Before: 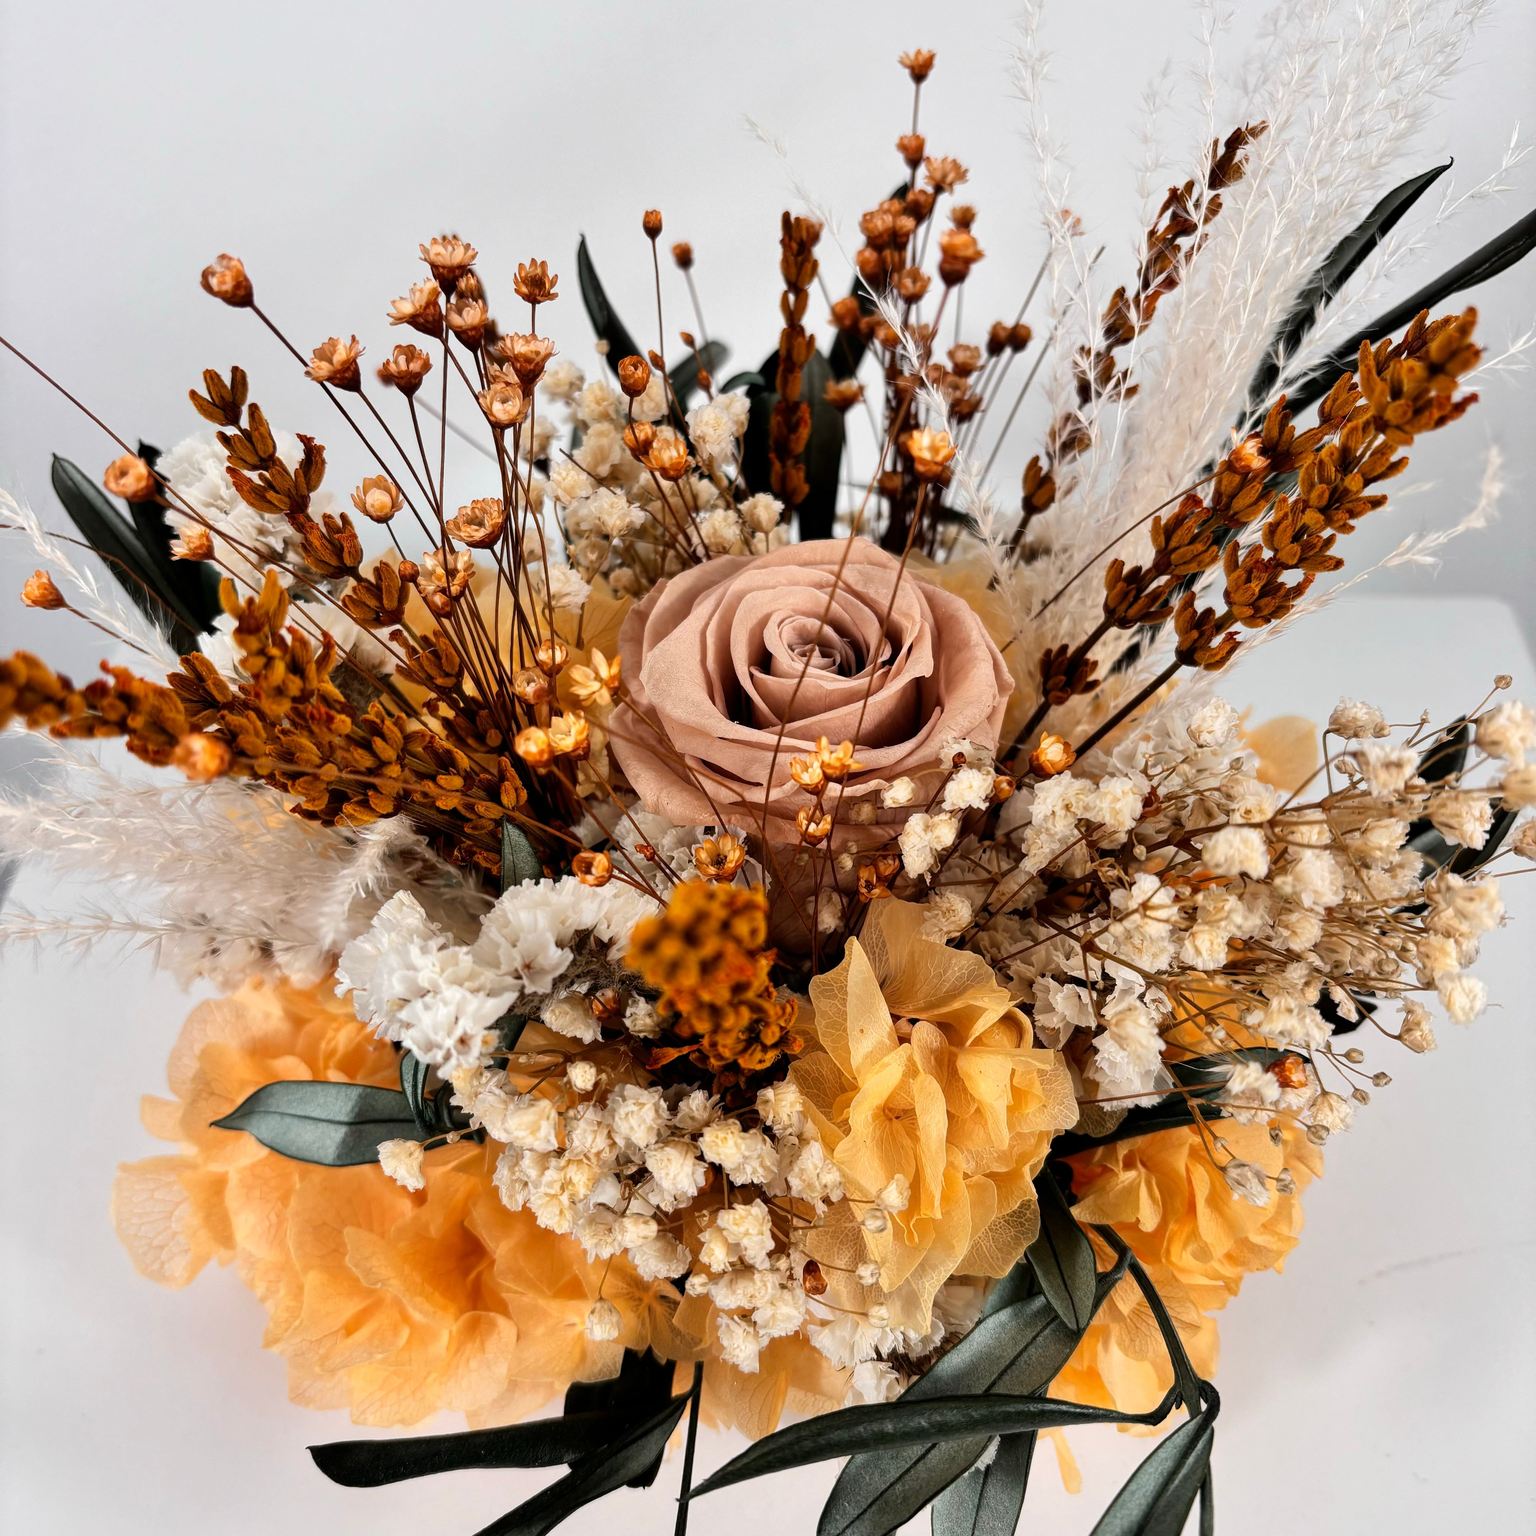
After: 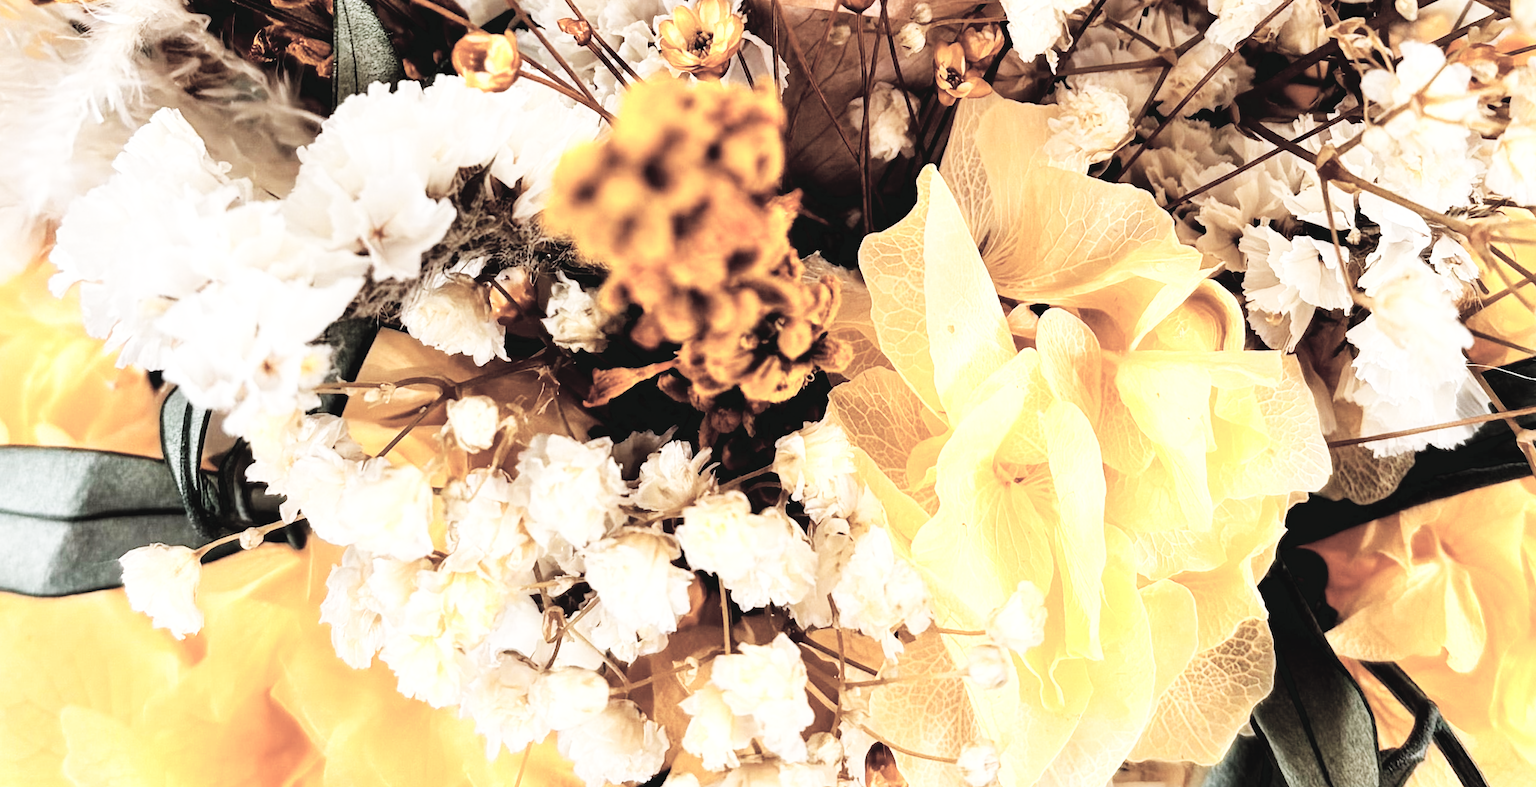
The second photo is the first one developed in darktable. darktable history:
rotate and perspective: rotation -1.68°, lens shift (vertical) -0.146, crop left 0.049, crop right 0.912, crop top 0.032, crop bottom 0.96
crop: left 18.091%, top 51.13%, right 17.525%, bottom 16.85%
color balance: lift [1, 1, 0.999, 1.001], gamma [1, 1.003, 1.005, 0.995], gain [1, 0.992, 0.988, 1.012], contrast 5%, output saturation 110%
base curve: curves: ch0 [(0, 0.003) (0.001, 0.002) (0.006, 0.004) (0.02, 0.022) (0.048, 0.086) (0.094, 0.234) (0.162, 0.431) (0.258, 0.629) (0.385, 0.8) (0.548, 0.918) (0.751, 0.988) (1, 1)], preserve colors none
contrast brightness saturation: brightness 0.18, saturation -0.5
color zones: curves: ch0 [(0, 0.558) (0.143, 0.559) (0.286, 0.529) (0.429, 0.505) (0.571, 0.5) (0.714, 0.5) (0.857, 0.5) (1, 0.558)]; ch1 [(0, 0.469) (0.01, 0.469) (0.12, 0.446) (0.248, 0.469) (0.5, 0.5) (0.748, 0.5) (0.99, 0.469) (1, 0.469)]
